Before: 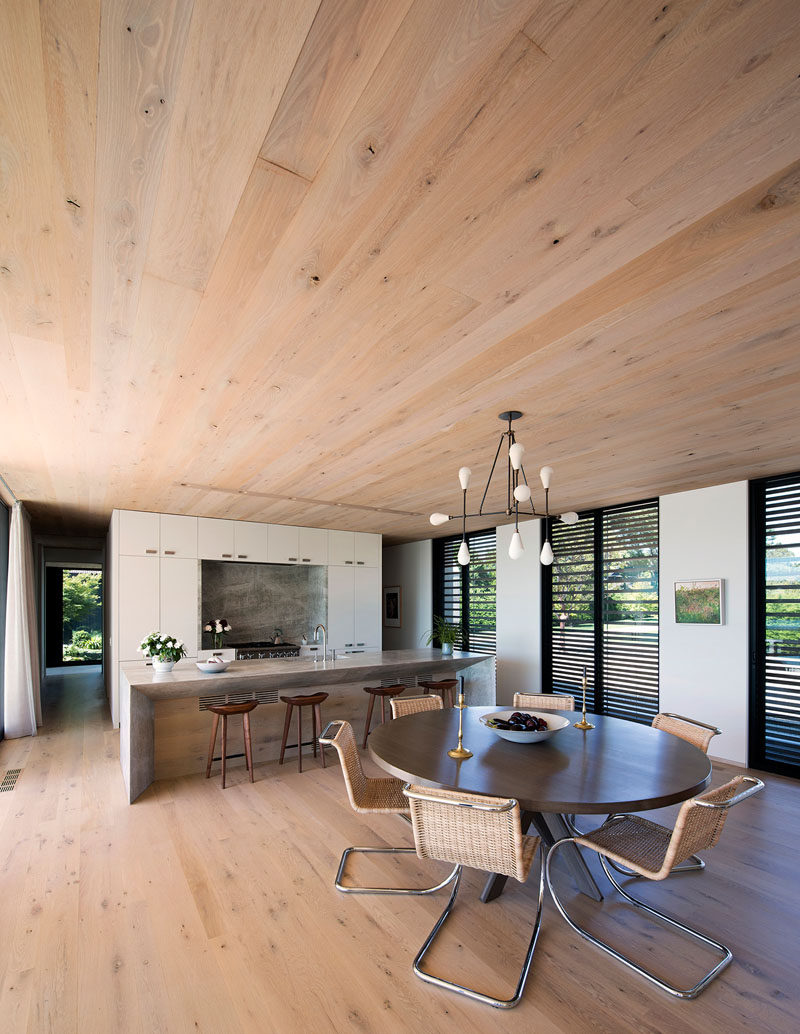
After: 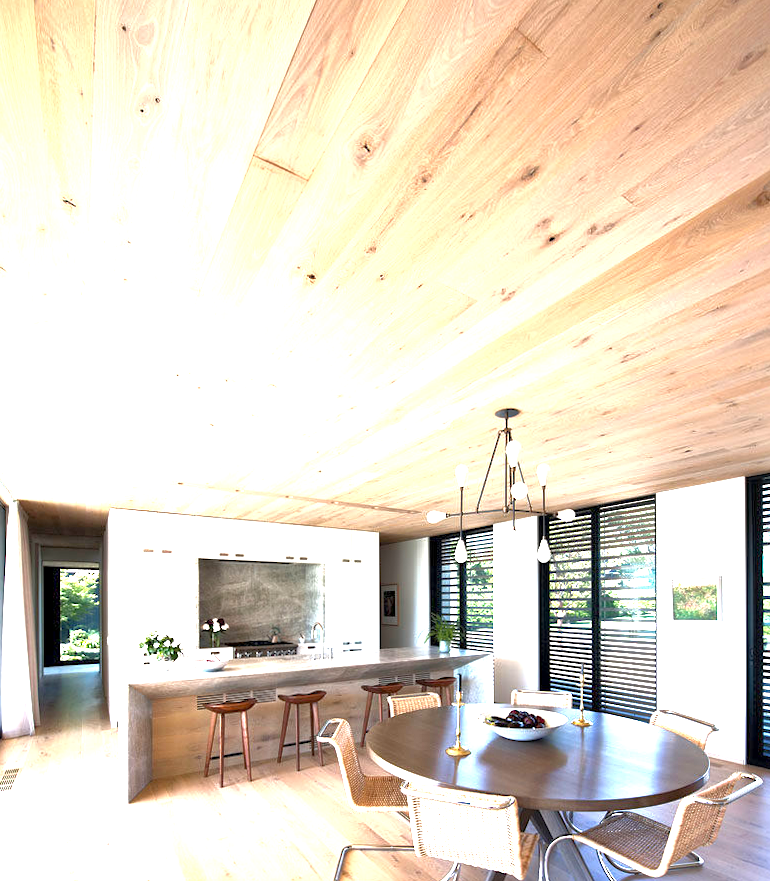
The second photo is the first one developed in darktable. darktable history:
crop and rotate: angle 0.23°, left 0.228%, right 2.901%, bottom 14.338%
local contrast: mode bilateral grid, contrast 25, coarseness 59, detail 151%, midtone range 0.2
exposure: exposure 2.028 EV, compensate highlight preservation false
tone equalizer: -8 EV 0.23 EV, -7 EV 0.446 EV, -6 EV 0.4 EV, -5 EV 0.274 EV, -3 EV -0.274 EV, -2 EV -0.408 EV, -1 EV -0.437 EV, +0 EV -0.278 EV, edges refinement/feathering 500, mask exposure compensation -1.57 EV, preserve details no
